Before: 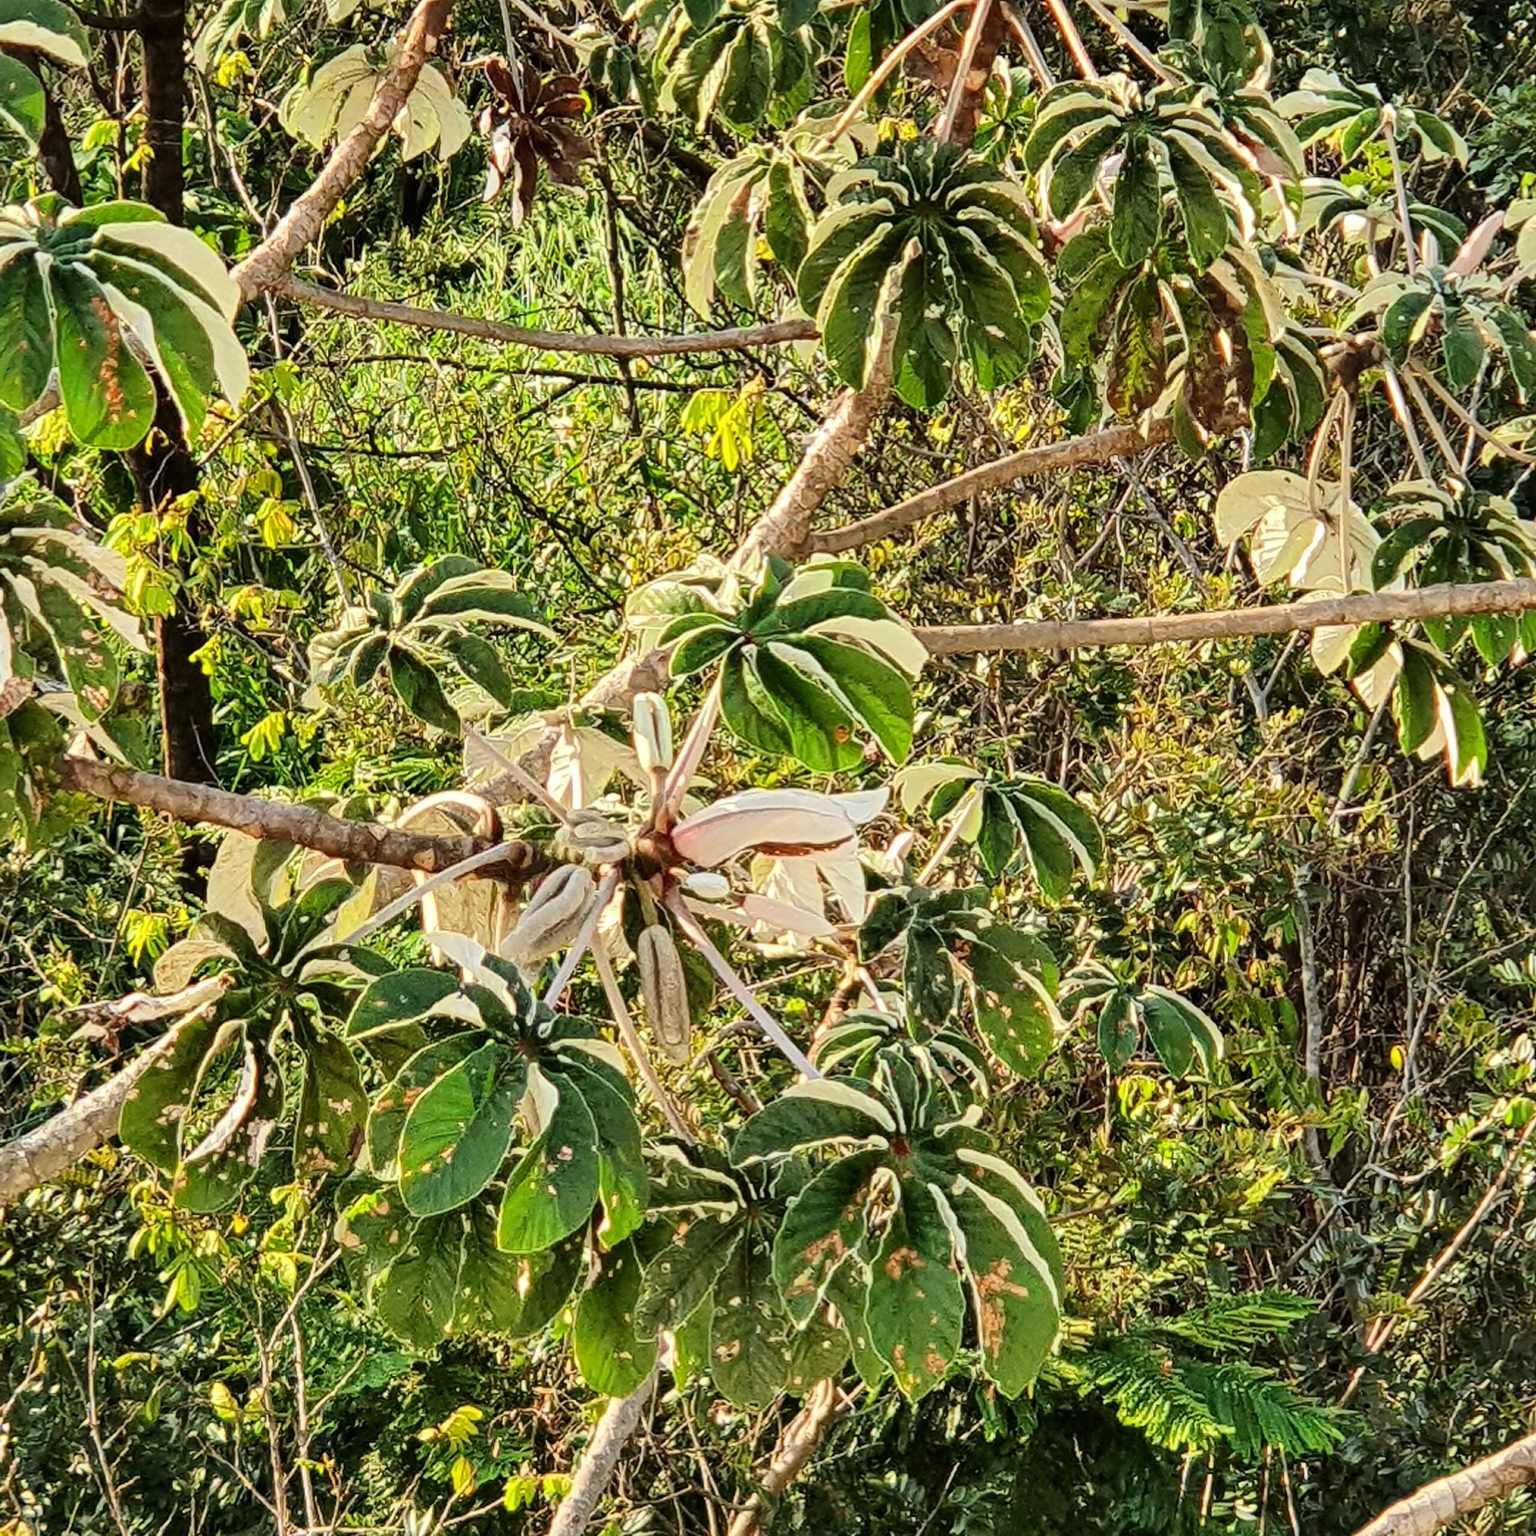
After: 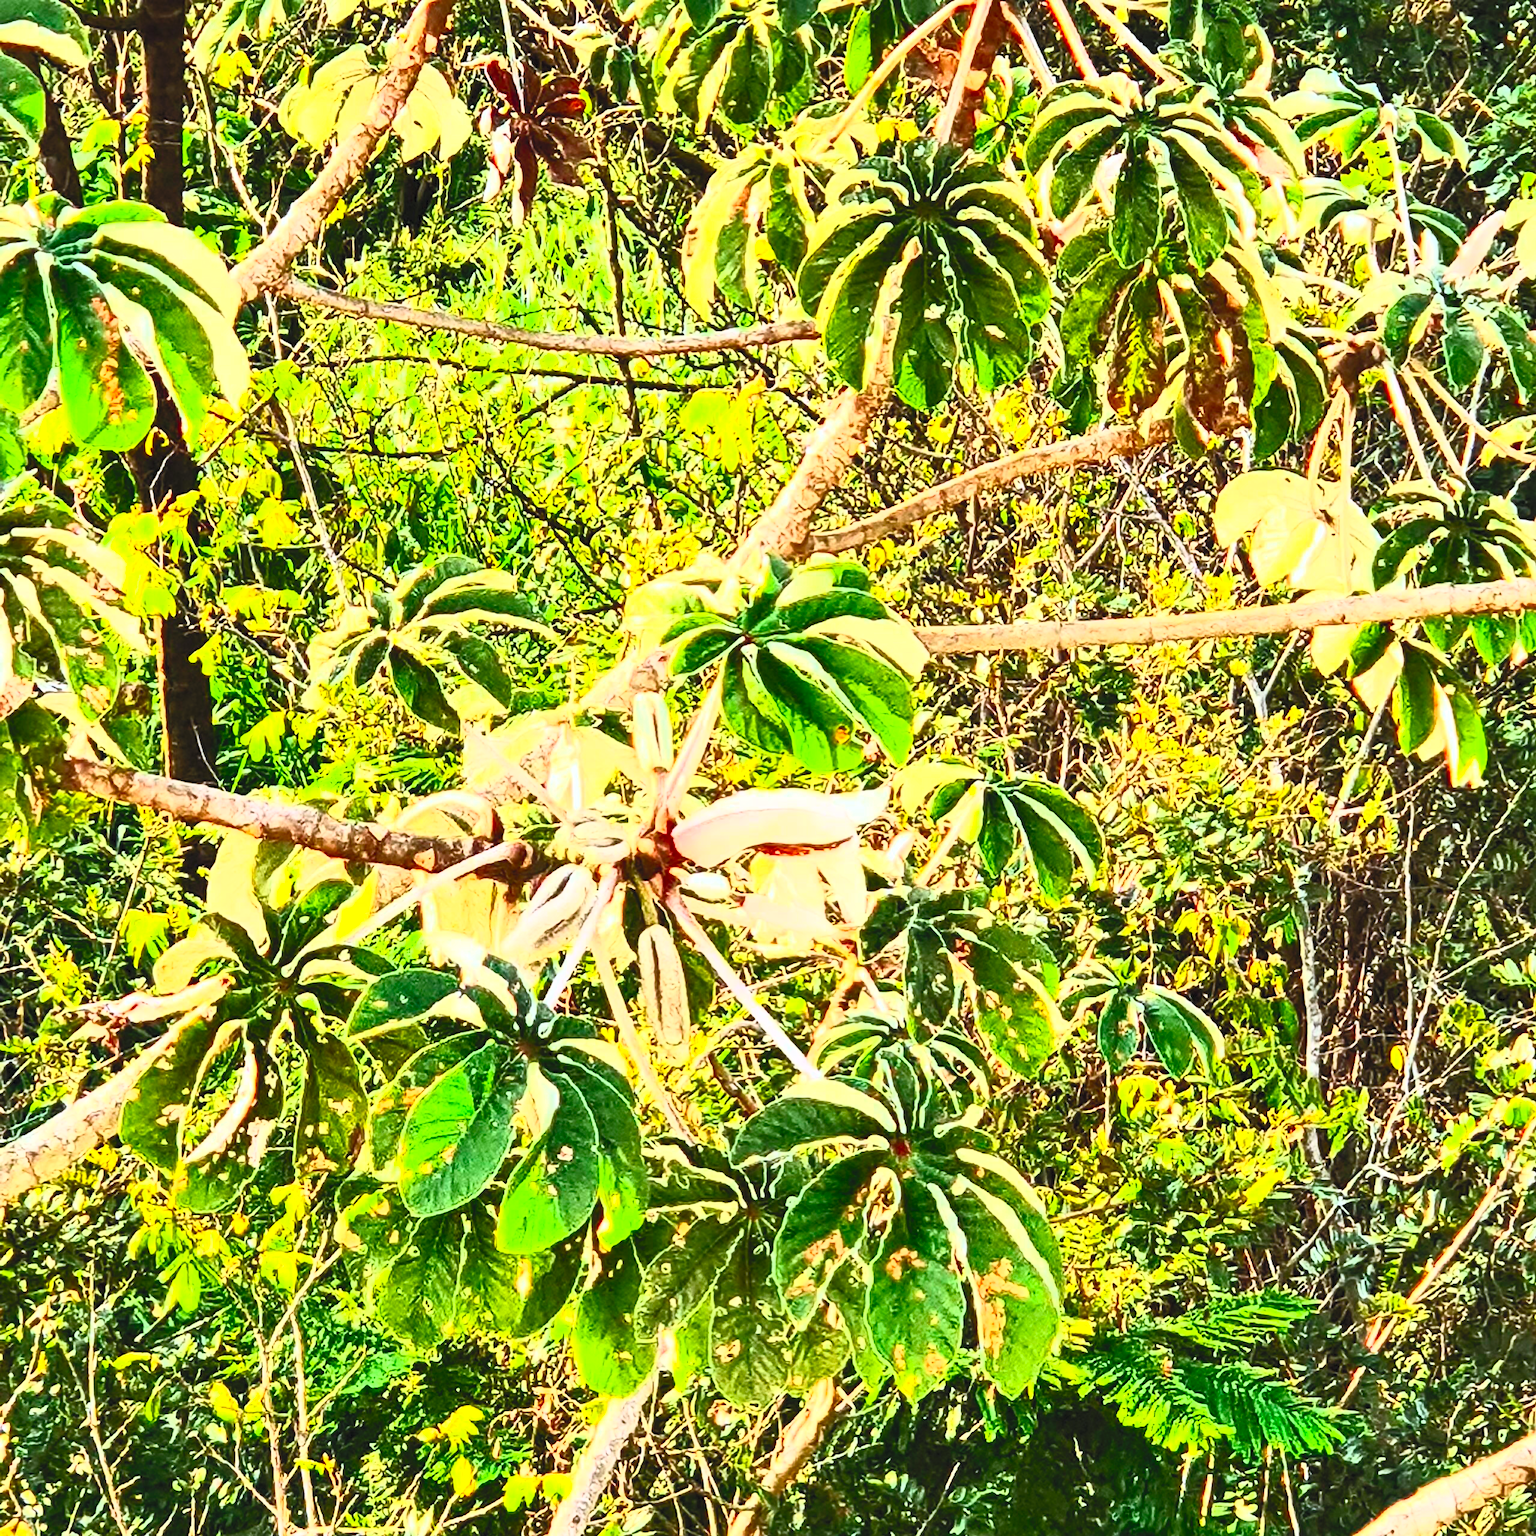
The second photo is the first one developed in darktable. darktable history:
contrast brightness saturation: contrast 1, brightness 1, saturation 1
color correction: highlights a* -0.772, highlights b* -8.92
